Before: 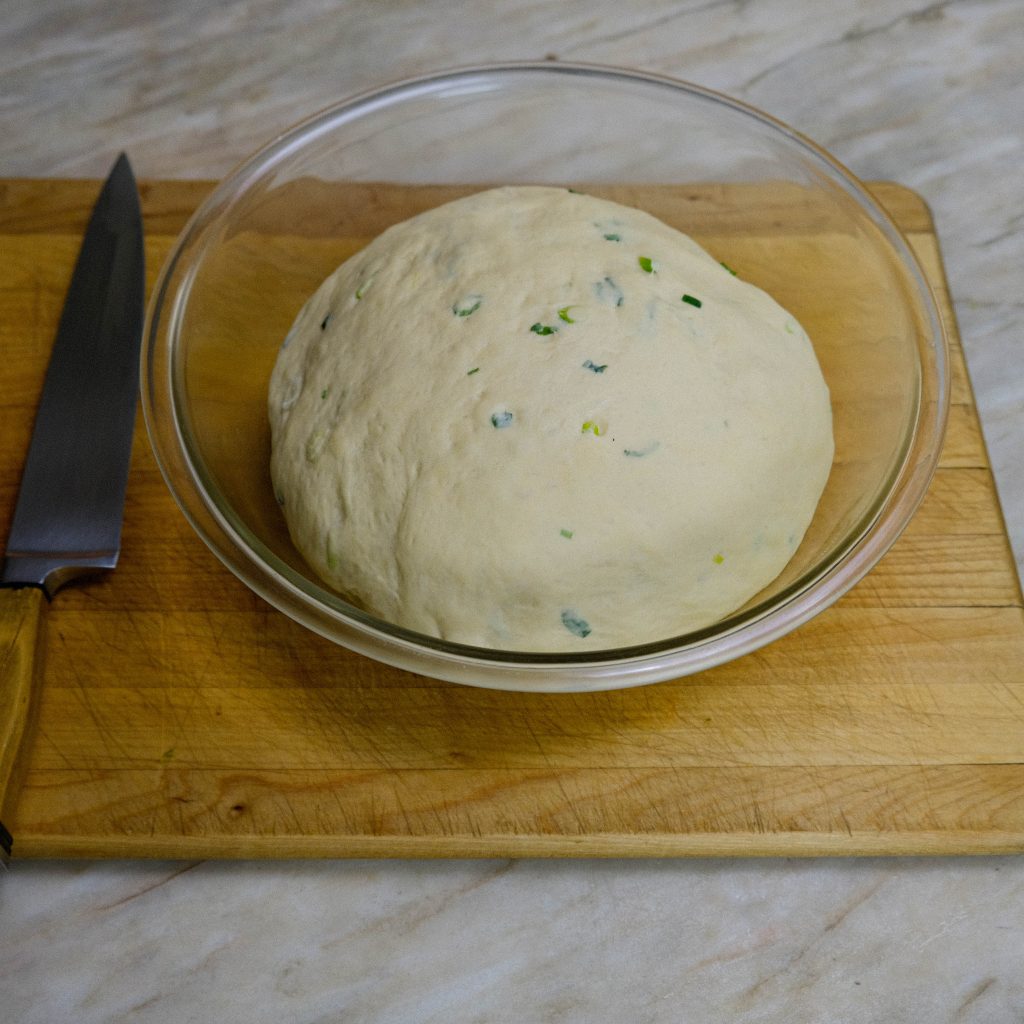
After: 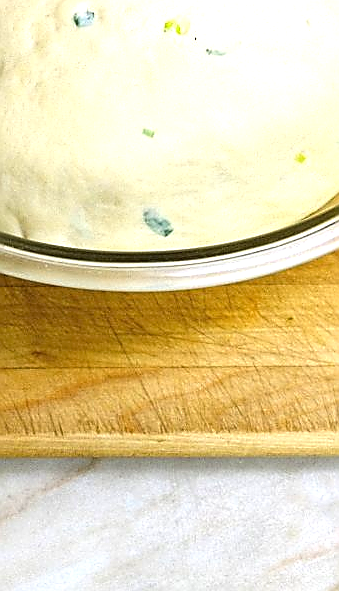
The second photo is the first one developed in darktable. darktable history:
sharpen: radius 1.4, amount 1.25, threshold 0.7
exposure: black level correction 0, exposure 1.379 EV, compensate exposure bias true, compensate highlight preservation false
crop: left 40.878%, top 39.176%, right 25.993%, bottom 3.081%
